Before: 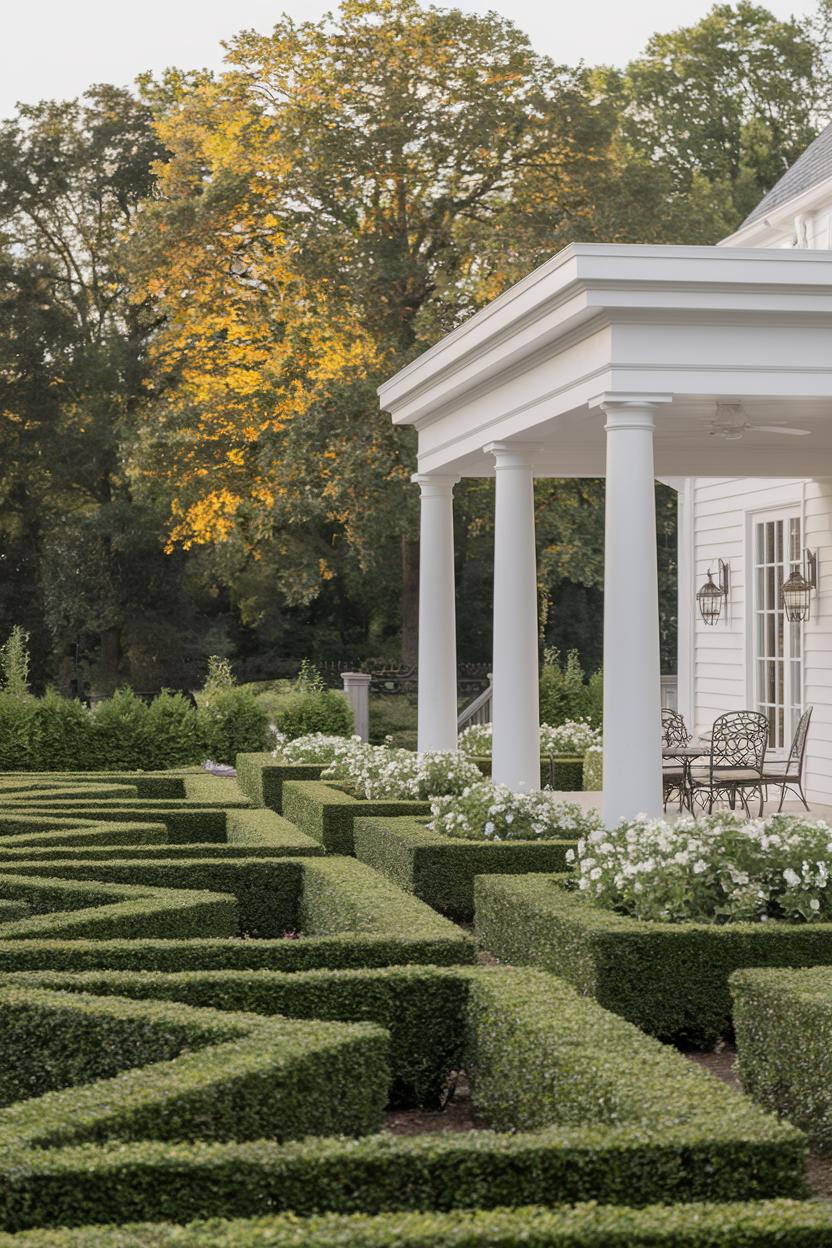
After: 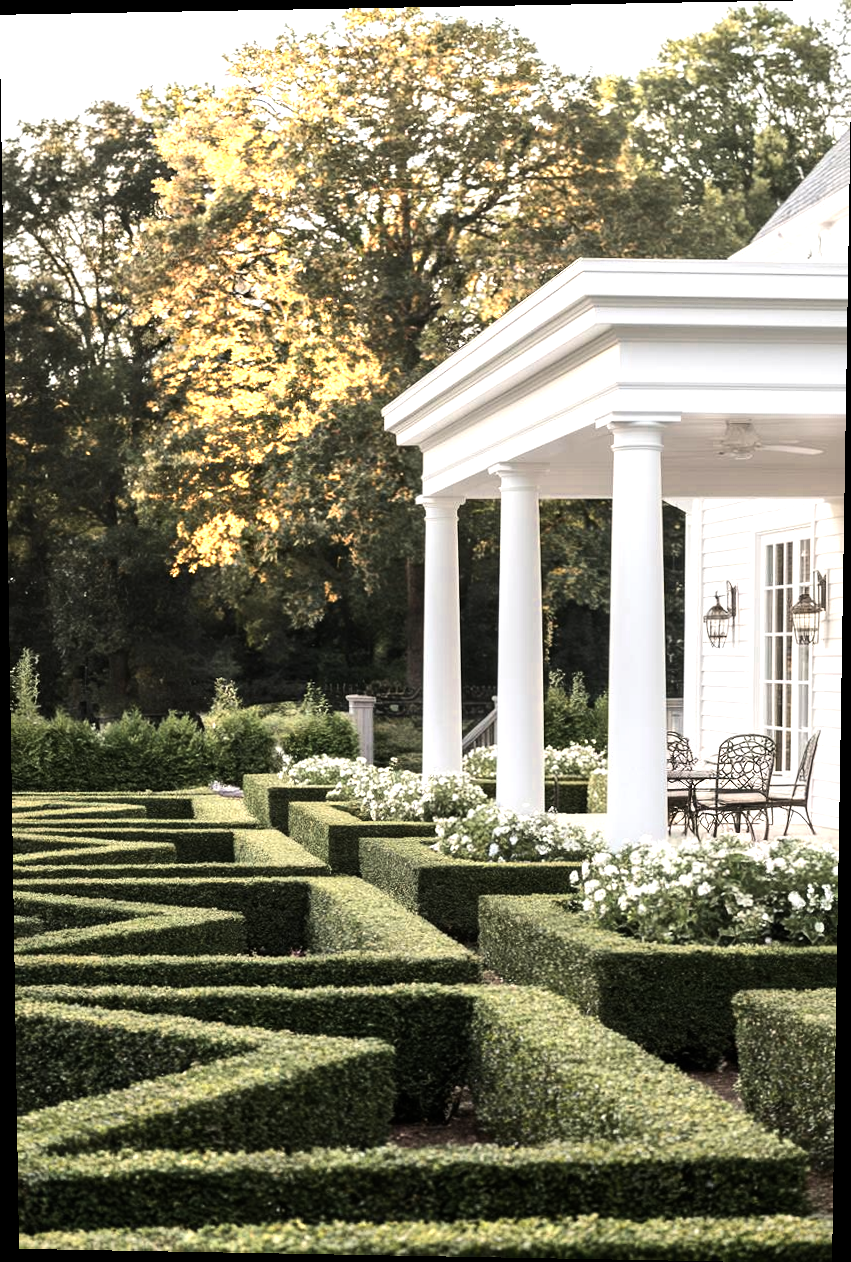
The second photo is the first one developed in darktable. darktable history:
color zones: curves: ch0 [(0.018, 0.548) (0.197, 0.654) (0.425, 0.447) (0.605, 0.658) (0.732, 0.579)]; ch1 [(0.105, 0.531) (0.224, 0.531) (0.386, 0.39) (0.618, 0.456) (0.732, 0.456) (0.956, 0.421)]; ch2 [(0.039, 0.583) (0.215, 0.465) (0.399, 0.544) (0.465, 0.548) (0.614, 0.447) (0.724, 0.43) (0.882, 0.623) (0.956, 0.632)]
rotate and perspective: lens shift (vertical) 0.048, lens shift (horizontal) -0.024, automatic cropping off
tone equalizer: -8 EV -1.08 EV, -7 EV -1.01 EV, -6 EV -0.867 EV, -5 EV -0.578 EV, -3 EV 0.578 EV, -2 EV 0.867 EV, -1 EV 1.01 EV, +0 EV 1.08 EV, edges refinement/feathering 500, mask exposure compensation -1.57 EV, preserve details no
